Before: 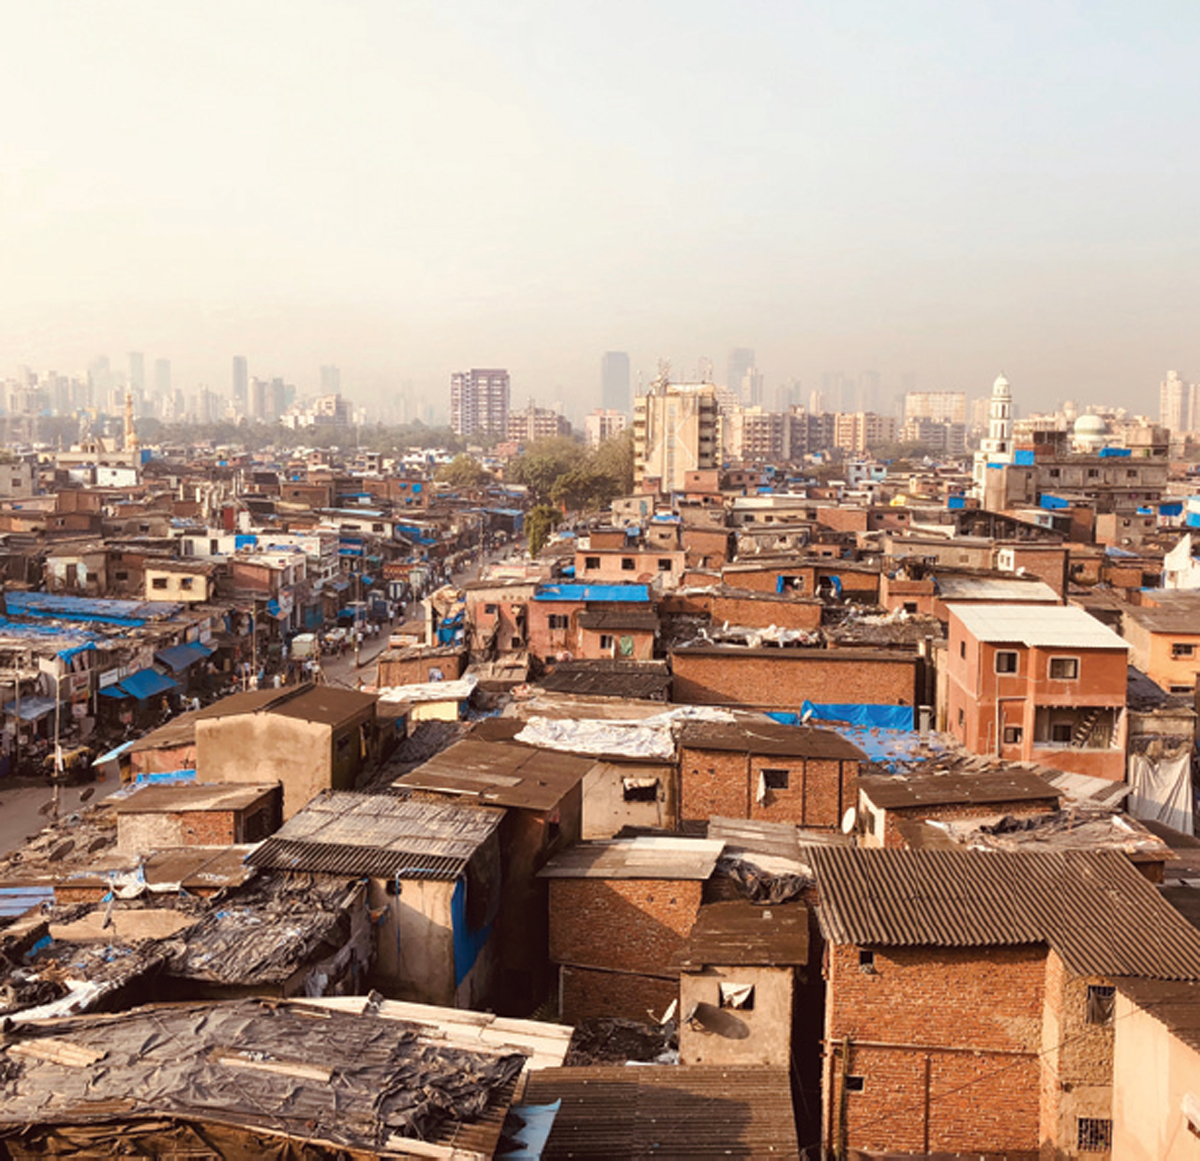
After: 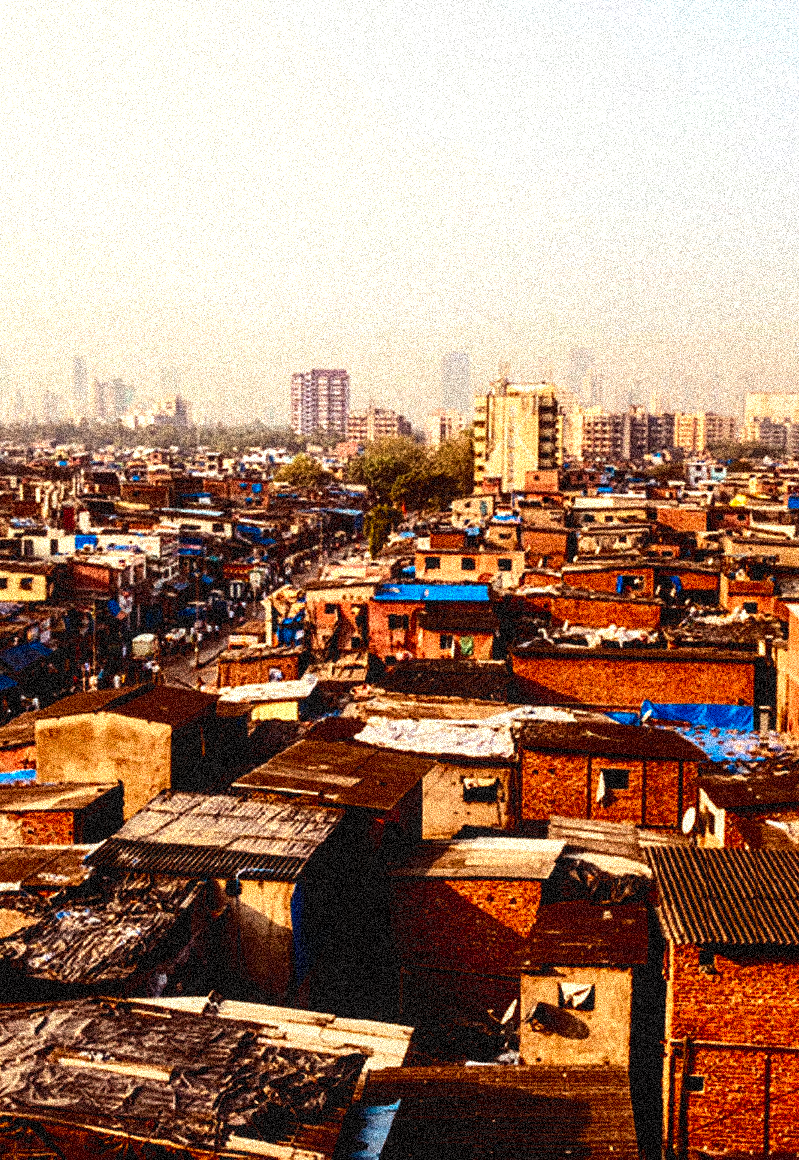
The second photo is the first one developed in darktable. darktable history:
crop and rotate: left 13.342%, right 19.991%
grain: coarseness 3.75 ISO, strength 100%, mid-tones bias 0%
exposure: exposure 0.4 EV, compensate highlight preservation false
color balance rgb: perceptual saturation grading › global saturation 20%, global vibrance 20%
contrast brightness saturation: contrast 0.24, brightness -0.24, saturation 0.14
local contrast: on, module defaults
base curve: curves: ch0 [(0, 0.02) (0.083, 0.036) (1, 1)], preserve colors none
